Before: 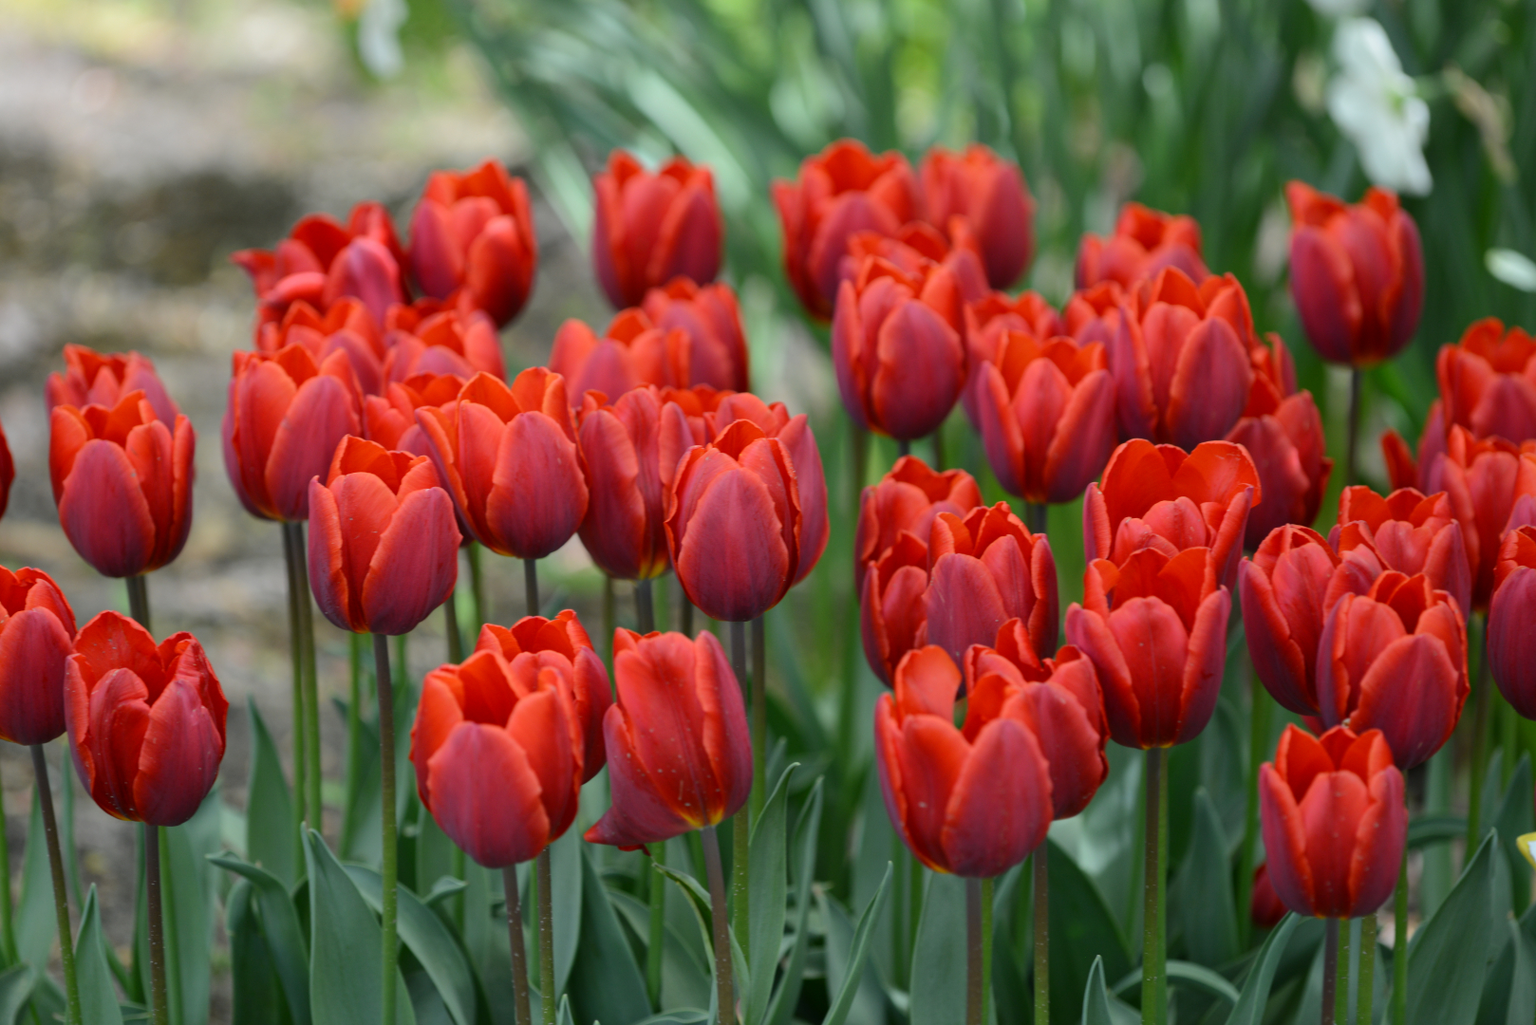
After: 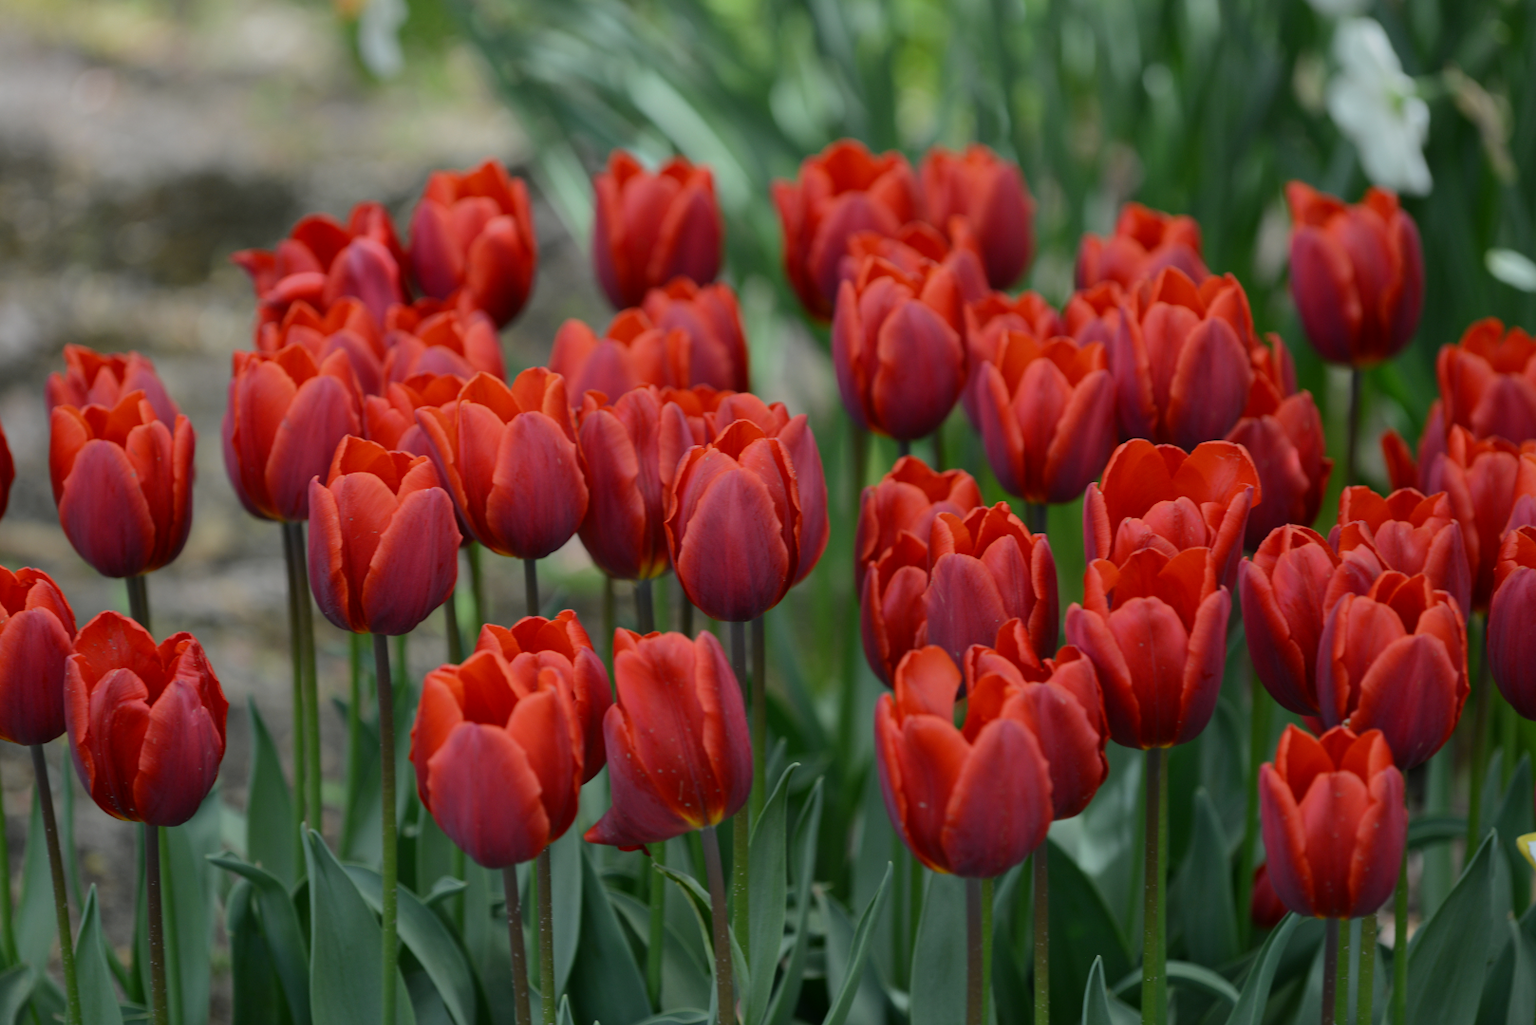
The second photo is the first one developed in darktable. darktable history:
exposure: exposure -0.492 EV, compensate highlight preservation false
shadows and highlights: shadows 20.91, highlights -82.73, soften with gaussian
contrast brightness saturation: contrast 0.07
